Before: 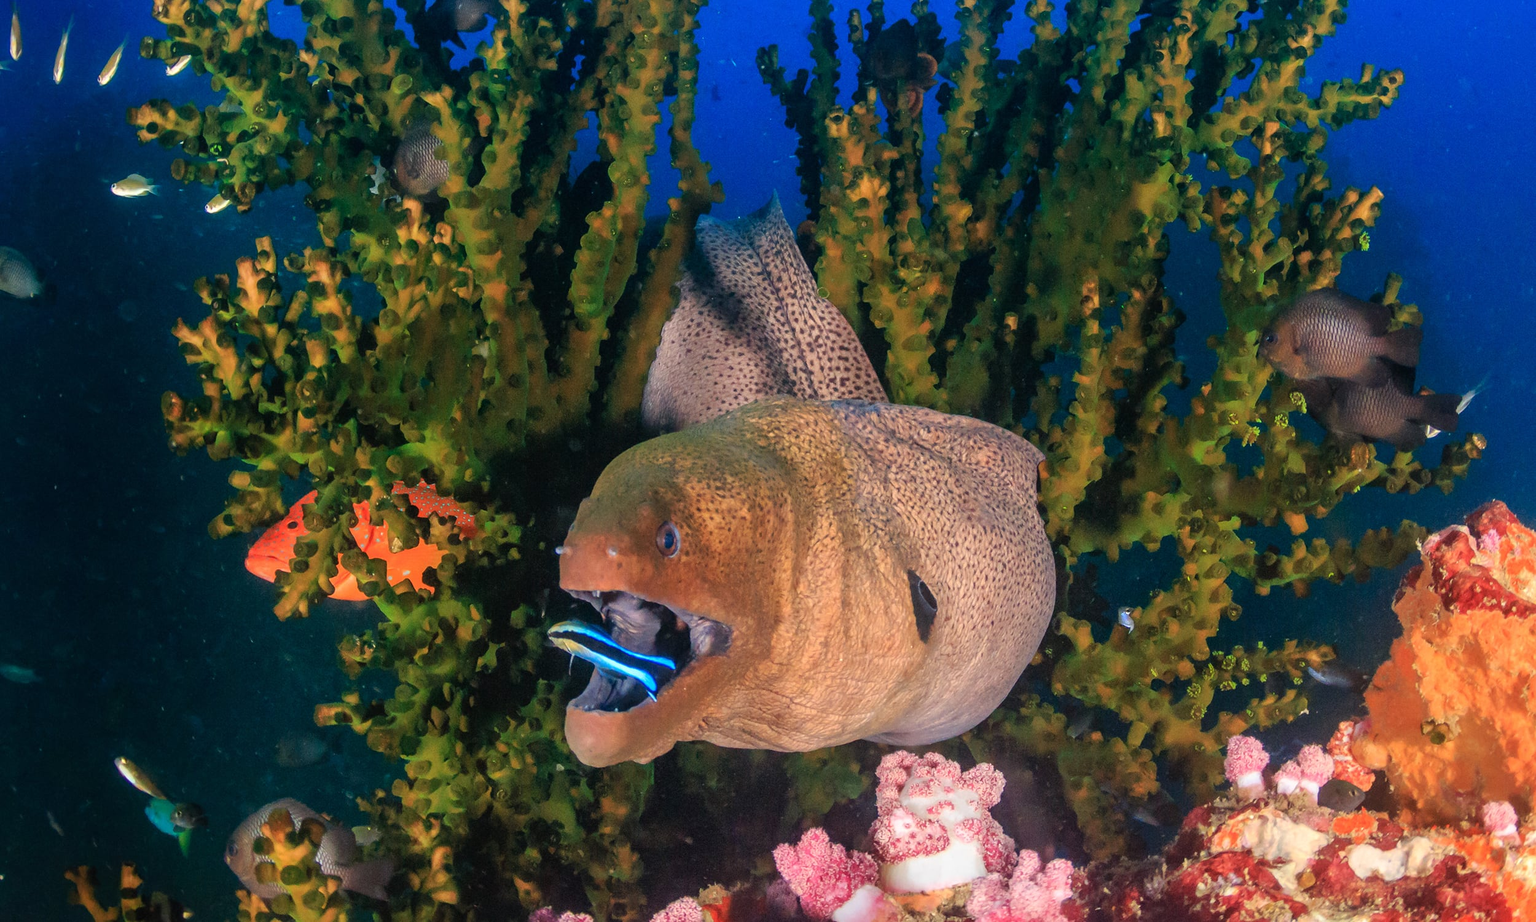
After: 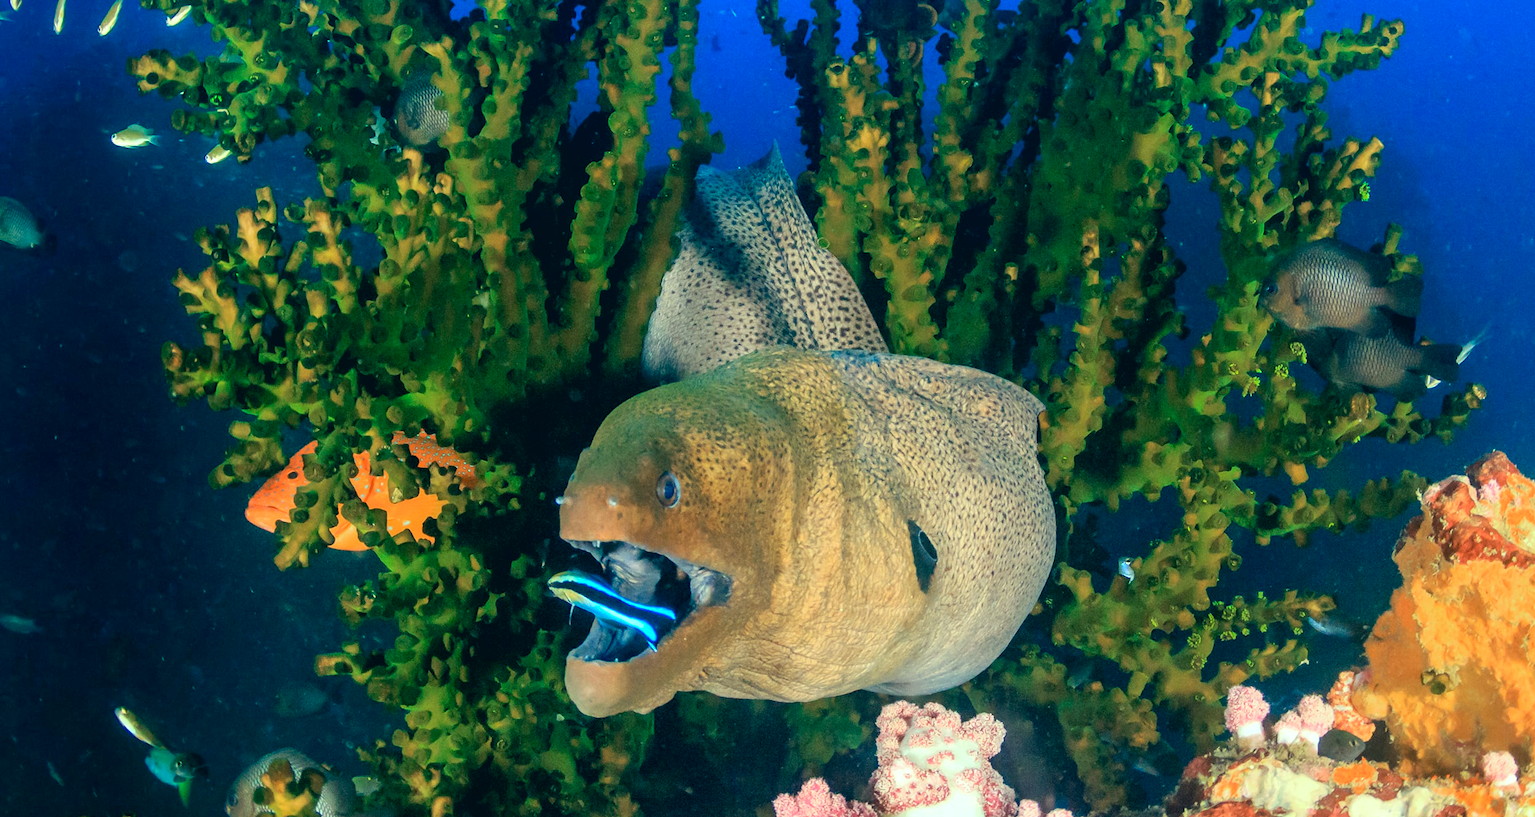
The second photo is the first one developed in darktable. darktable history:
color zones: curves: ch0 [(0, 0.5) (0.143, 0.5) (0.286, 0.456) (0.429, 0.5) (0.571, 0.5) (0.714, 0.5) (0.857, 0.5) (1, 0.5)]; ch1 [(0, 0.5) (0.143, 0.5) (0.286, 0.422) (0.429, 0.5) (0.571, 0.5) (0.714, 0.5) (0.857, 0.5) (1, 0.5)]
crop and rotate: top 5.449%, bottom 5.781%
color correction: highlights a* -20.05, highlights b* 9.8, shadows a* -20.43, shadows b* -11.48
tone equalizer: on, module defaults
contrast brightness saturation: contrast 0.101, brightness 0.023, saturation 0.021
exposure: black level correction 0.005, exposure 0.414 EV, compensate highlight preservation false
